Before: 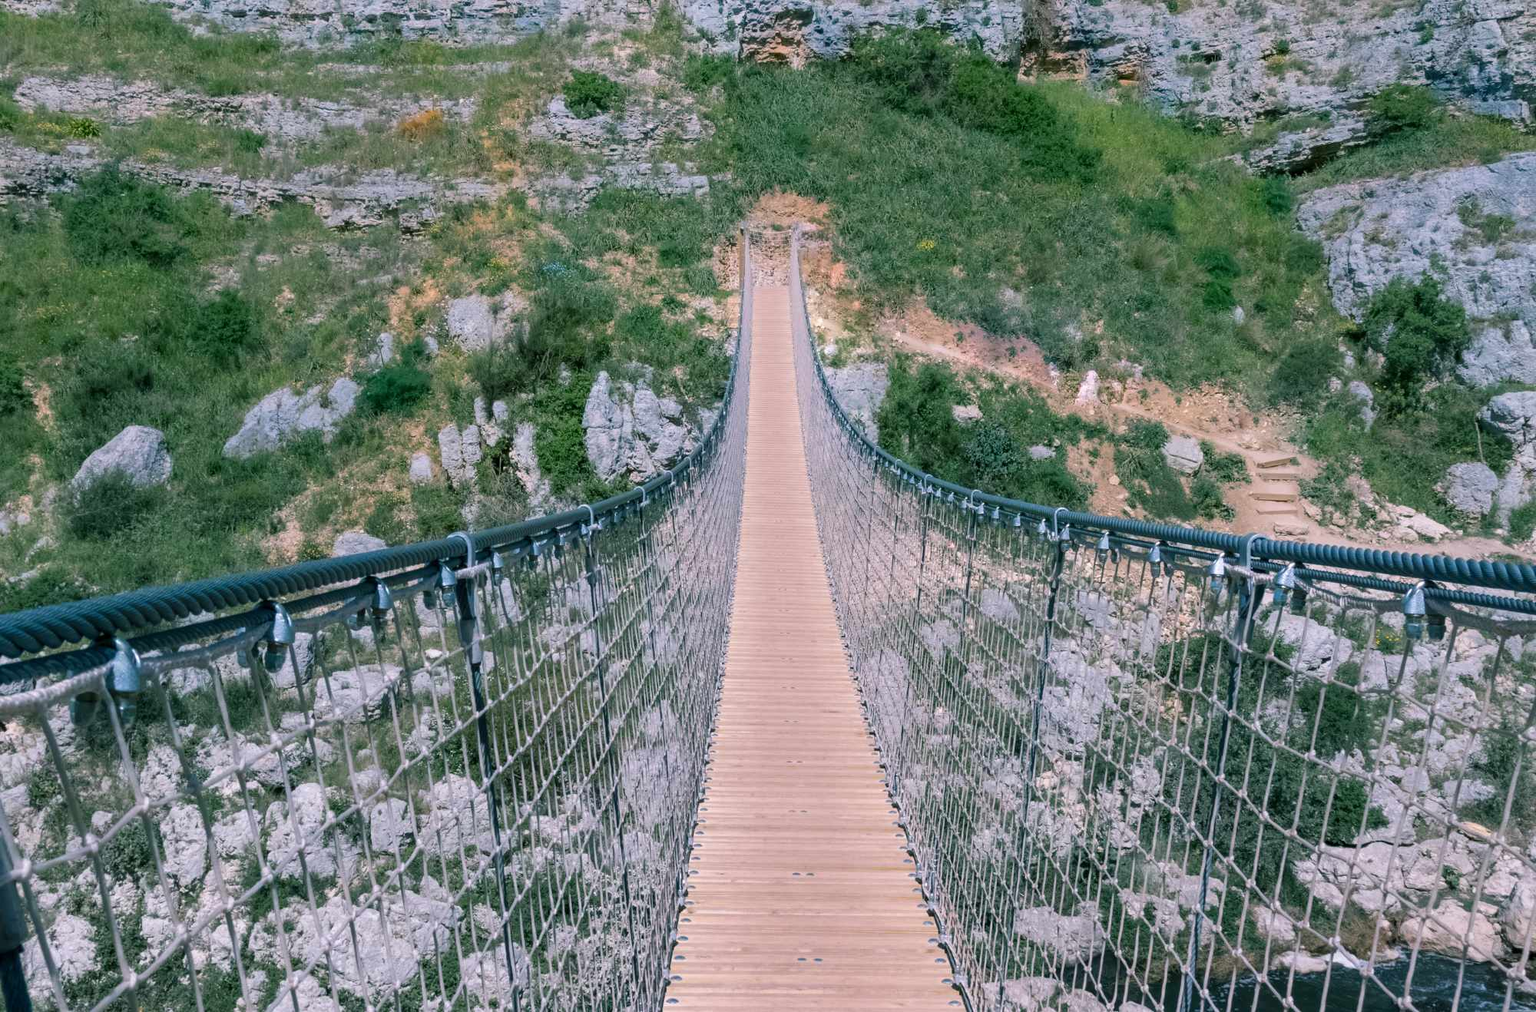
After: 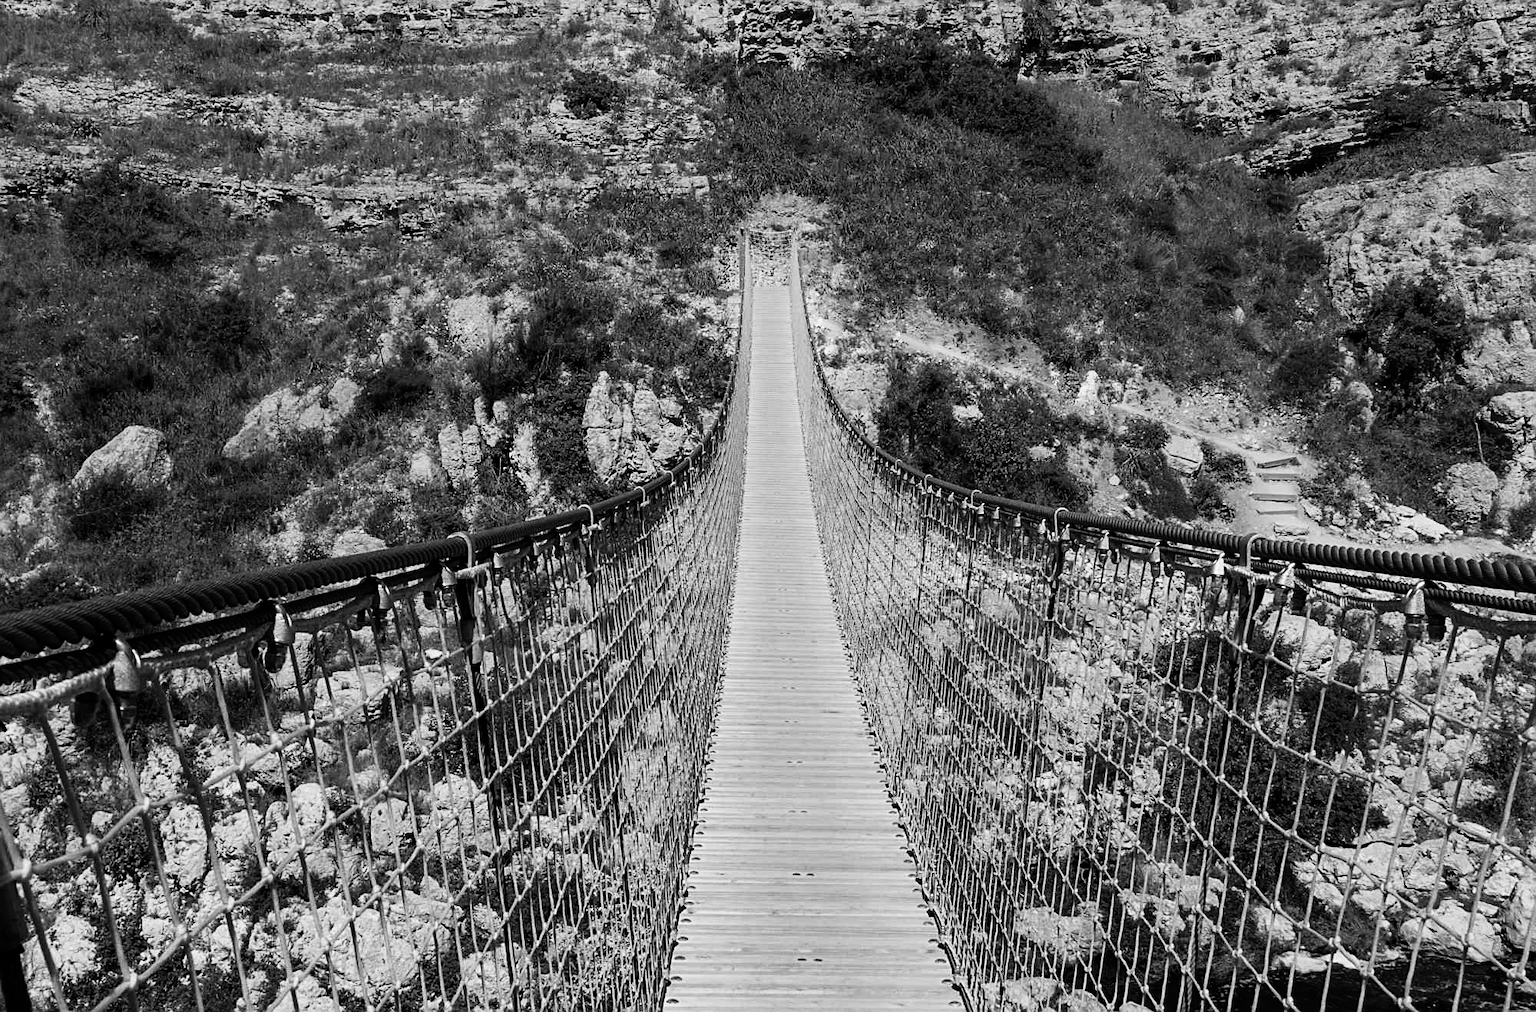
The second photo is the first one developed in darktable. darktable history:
sharpen: on, module defaults
base curve: curves: ch0 [(0, 0) (0.028, 0.03) (0.121, 0.232) (0.46, 0.748) (0.859, 0.968) (1, 1)], preserve colors none
contrast brightness saturation: contrast -0.03, brightness -0.59, saturation -1
white balance: red 1.08, blue 0.791
